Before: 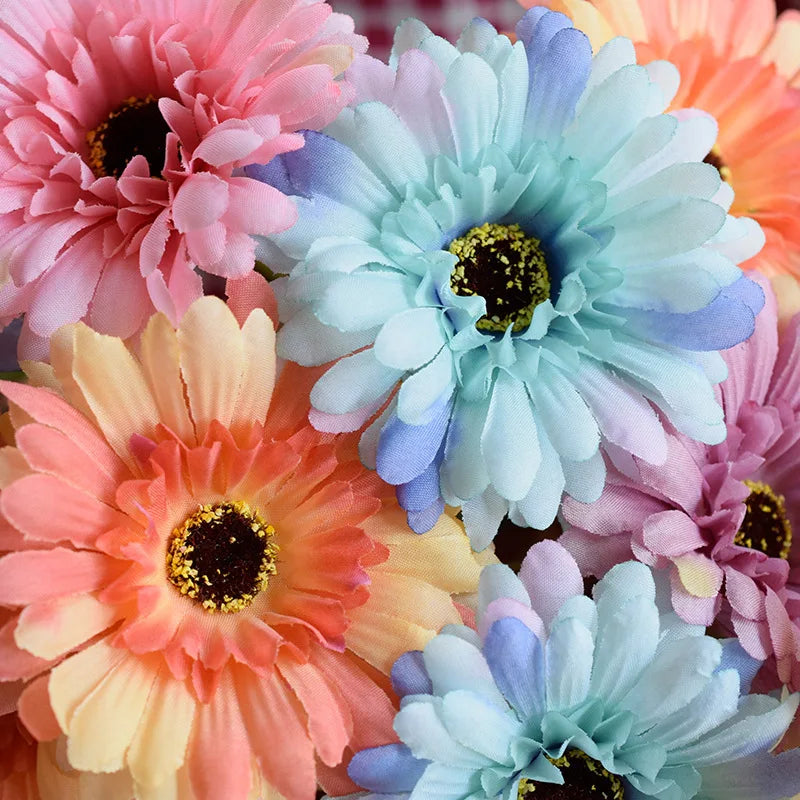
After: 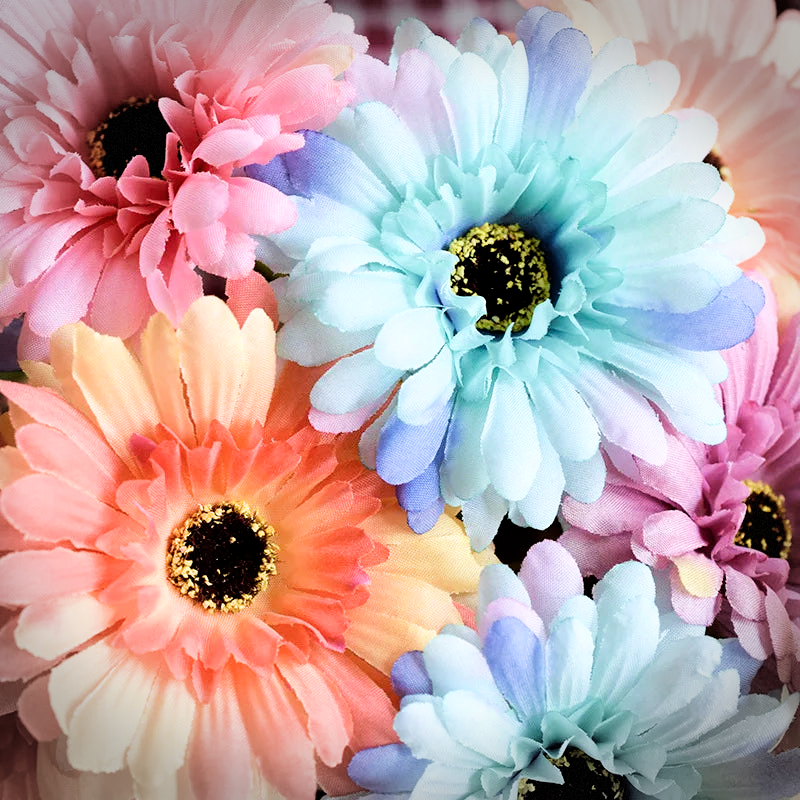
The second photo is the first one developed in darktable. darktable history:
tone equalizer: edges refinement/feathering 500, mask exposure compensation -1.57 EV, preserve details no
velvia: on, module defaults
color balance rgb: perceptual saturation grading › global saturation -1.704%, perceptual saturation grading › highlights -8.122%, perceptual saturation grading › mid-tones 7.844%, perceptual saturation grading › shadows 4.544%, perceptual brilliance grading › mid-tones 9.221%, perceptual brilliance grading › shadows 14.548%
filmic rgb: black relative exposure -8.71 EV, white relative exposure 2.65 EV, threshold 3.06 EV, target black luminance 0%, target white luminance 99.871%, hardness 6.26, latitude 75.64%, contrast 1.325, highlights saturation mix -5.22%, enable highlight reconstruction true
vignetting: fall-off start 88.77%, fall-off radius 44.11%, width/height ratio 1.165, dithering 8-bit output
shadows and highlights: shadows -8.26, white point adjustment 1.49, highlights 9.43
exposure: exposure 0.168 EV, compensate highlight preservation false
